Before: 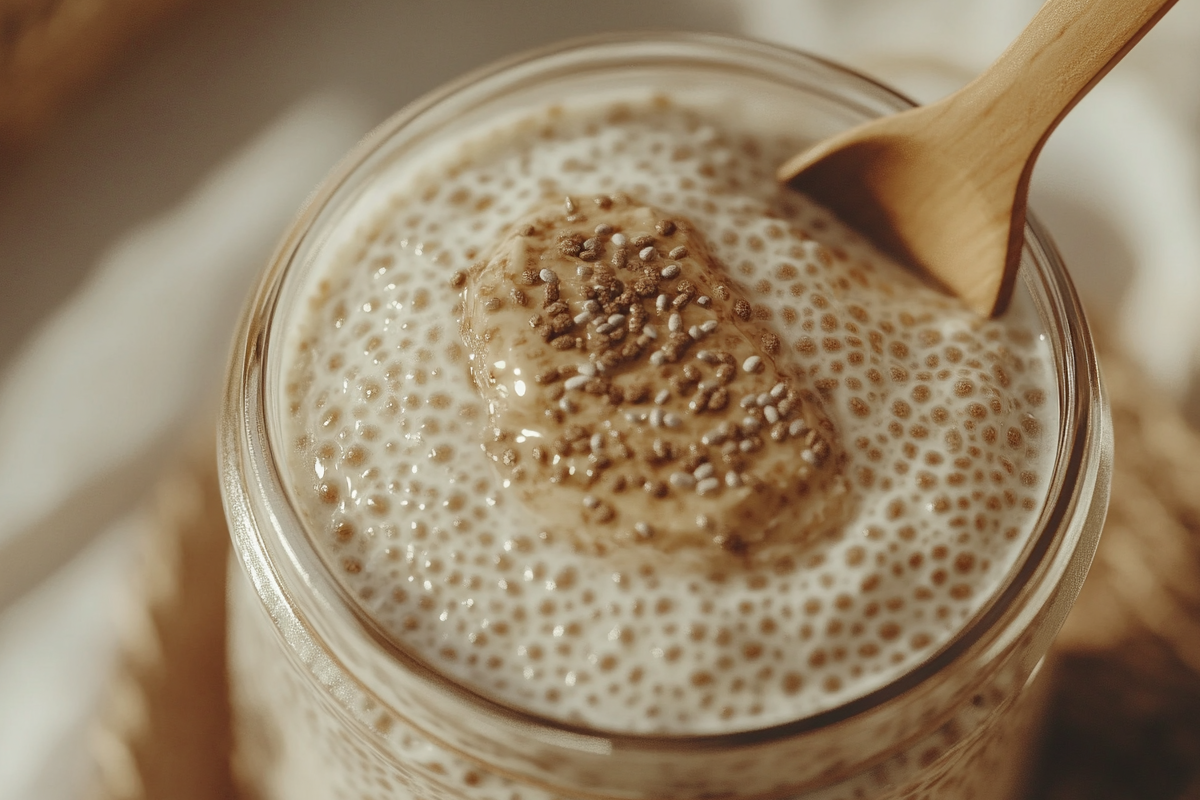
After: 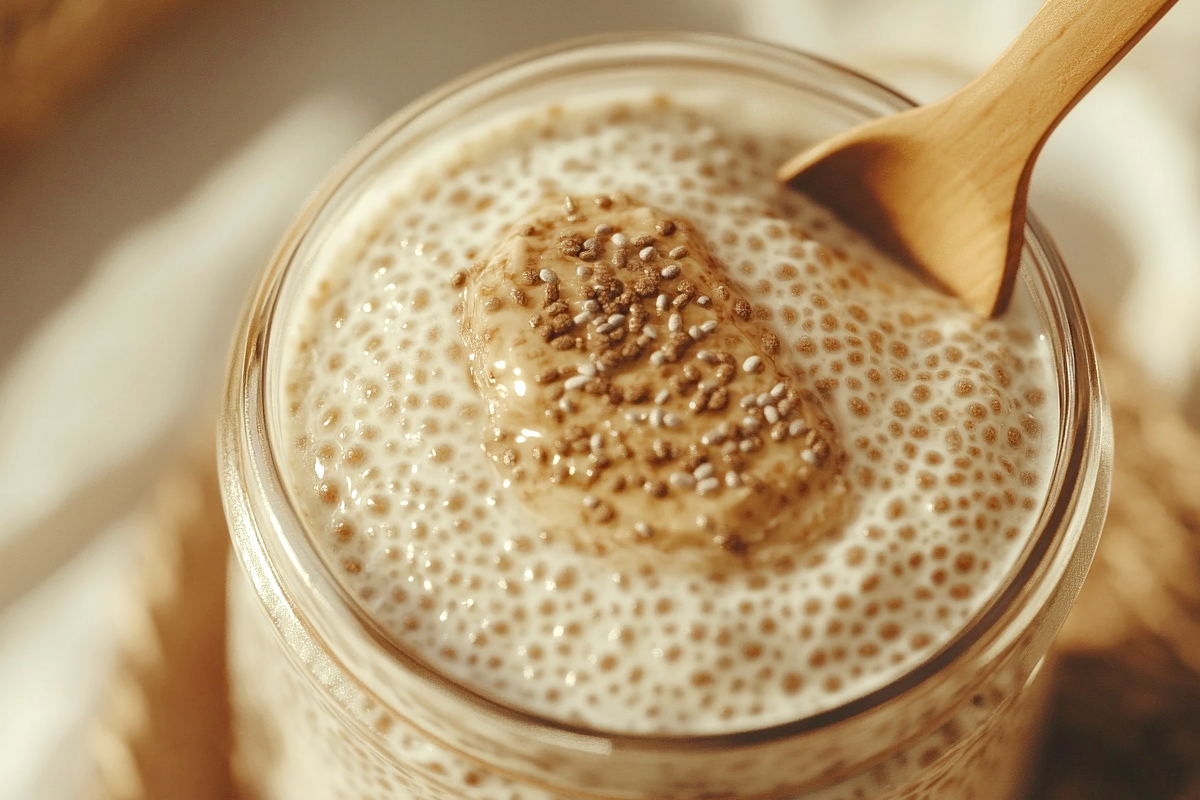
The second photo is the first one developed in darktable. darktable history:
exposure: black level correction 0.005, exposure 0.417 EV, compensate highlight preservation false
color correction: highlights b* 3
contrast brightness saturation: contrast 0.03, brightness 0.06, saturation 0.13
